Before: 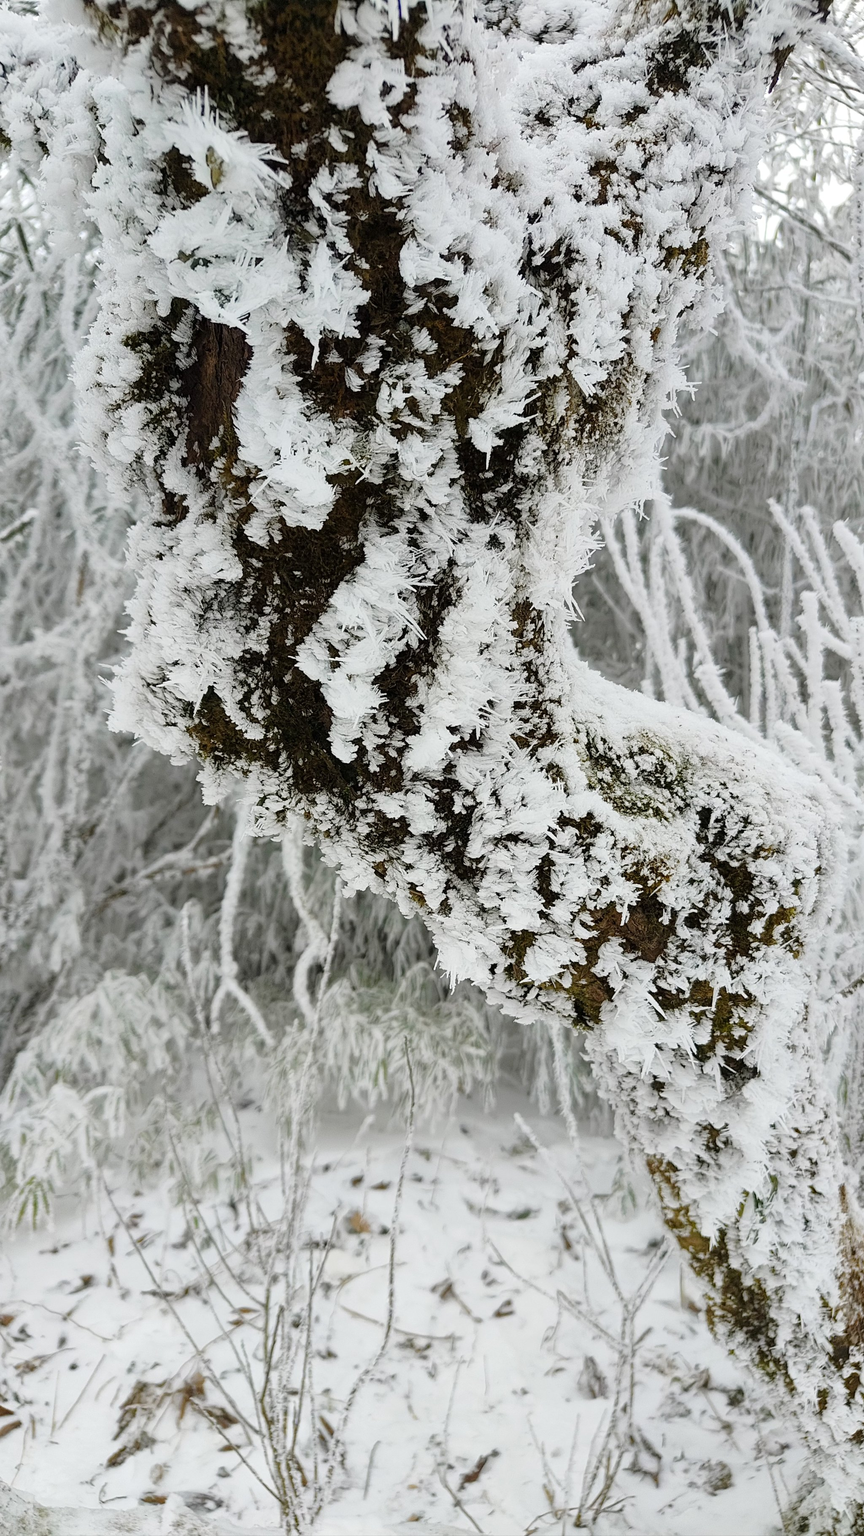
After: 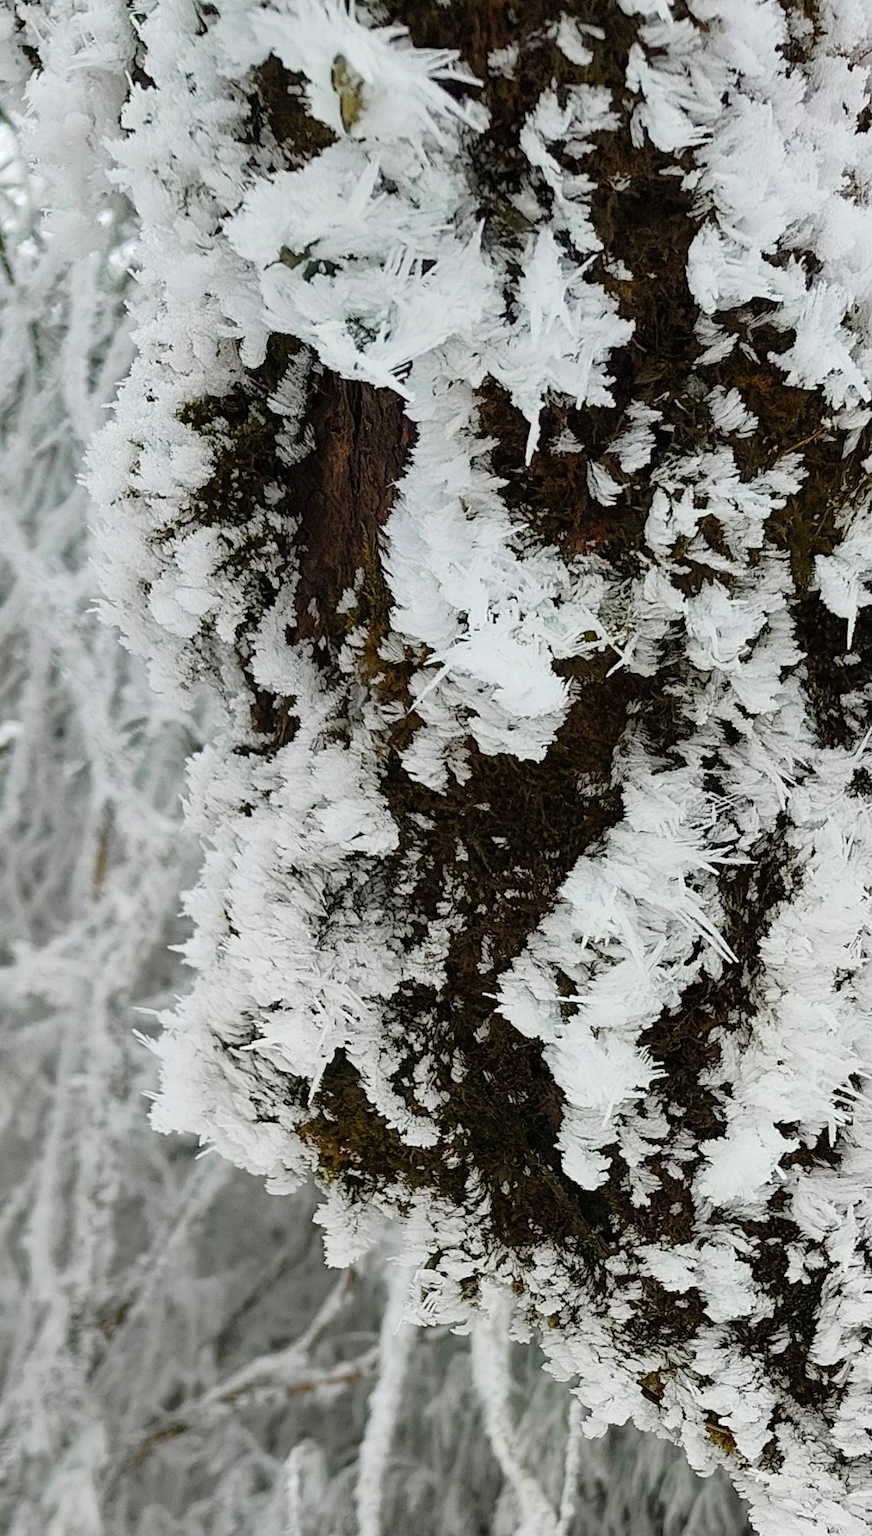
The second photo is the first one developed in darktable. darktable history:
crop and rotate: left 3.057%, top 7.635%, right 42.084%, bottom 38.057%
